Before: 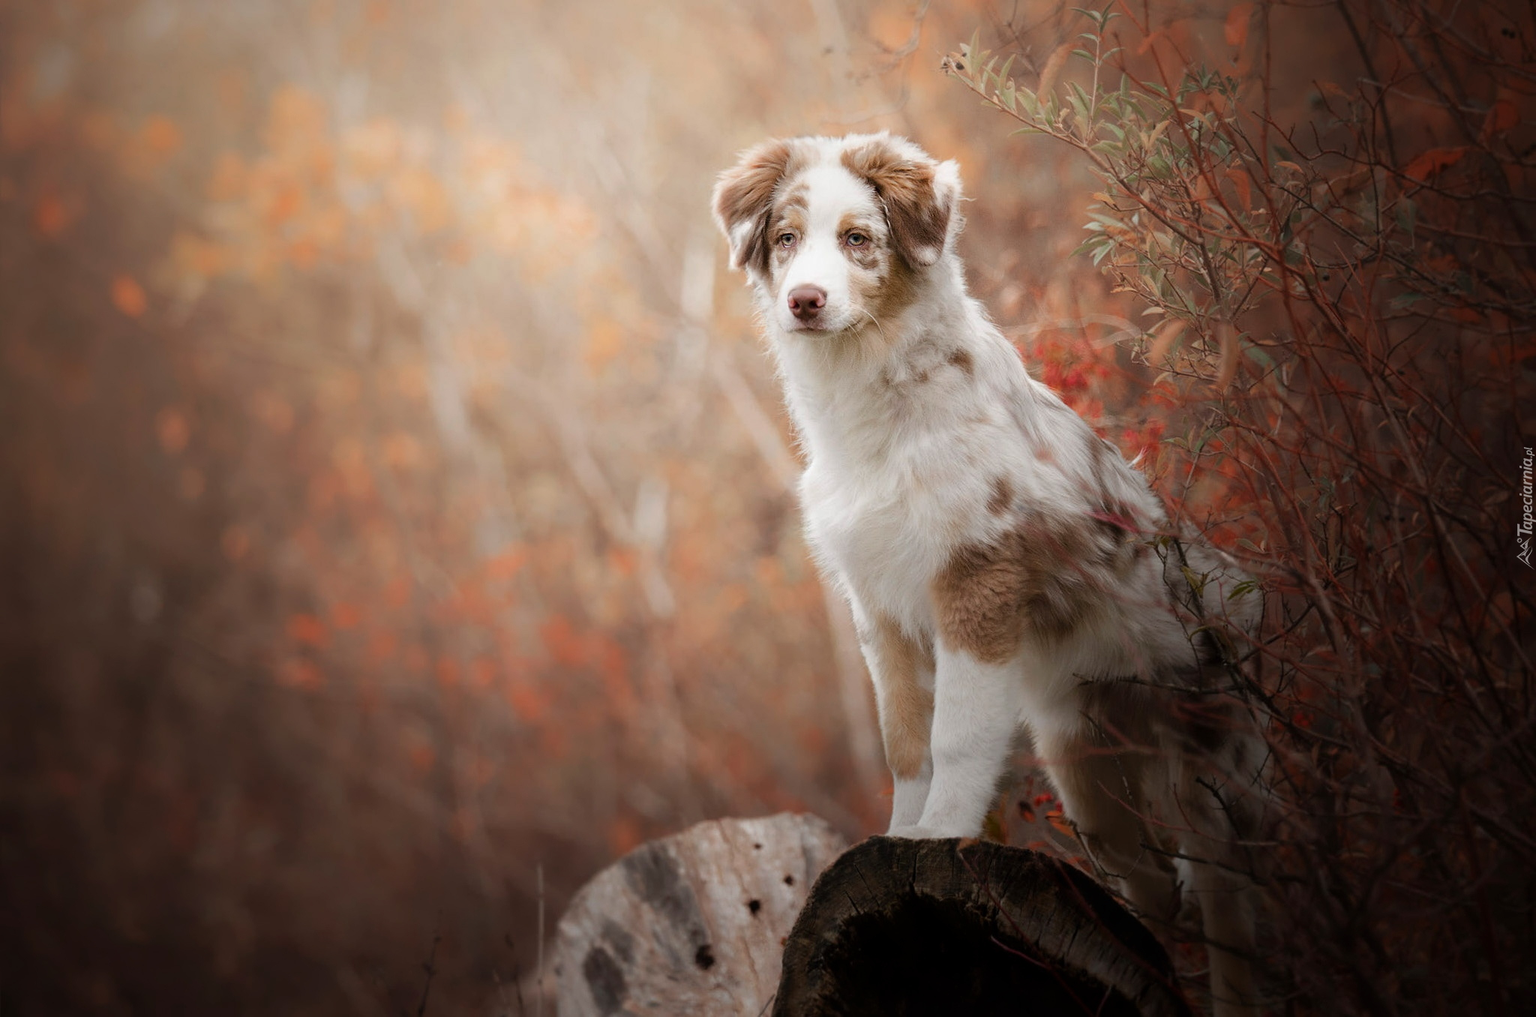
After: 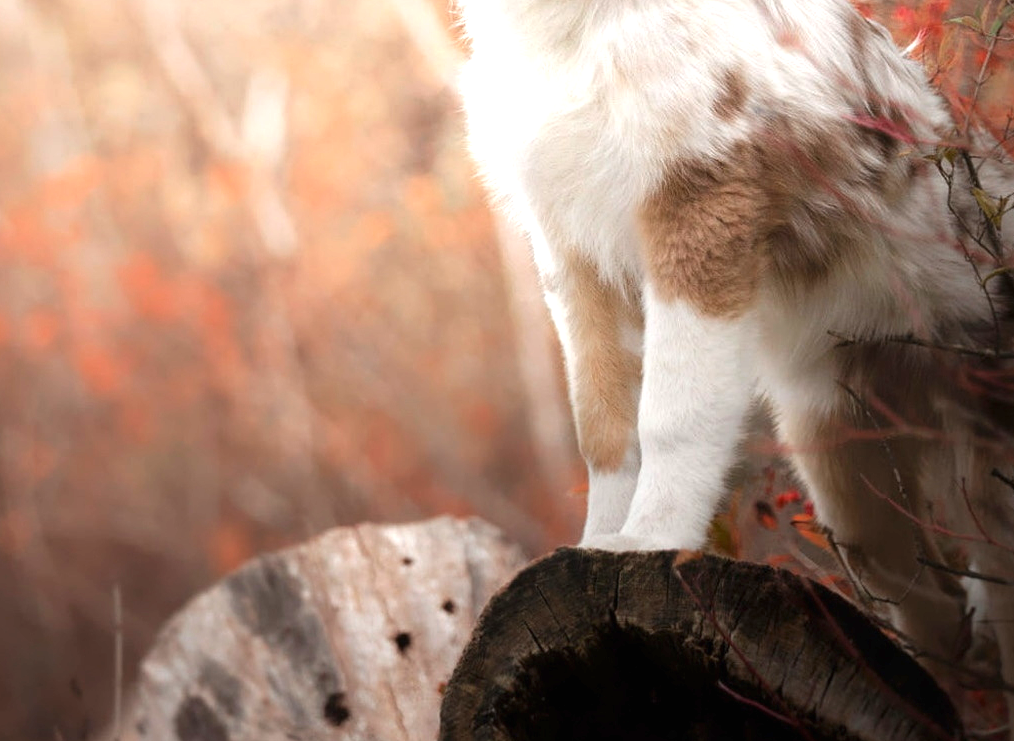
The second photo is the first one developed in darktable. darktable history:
exposure: black level correction 0, exposure 1 EV, compensate highlight preservation false
crop: left 29.481%, top 41.856%, right 20.982%, bottom 3.491%
